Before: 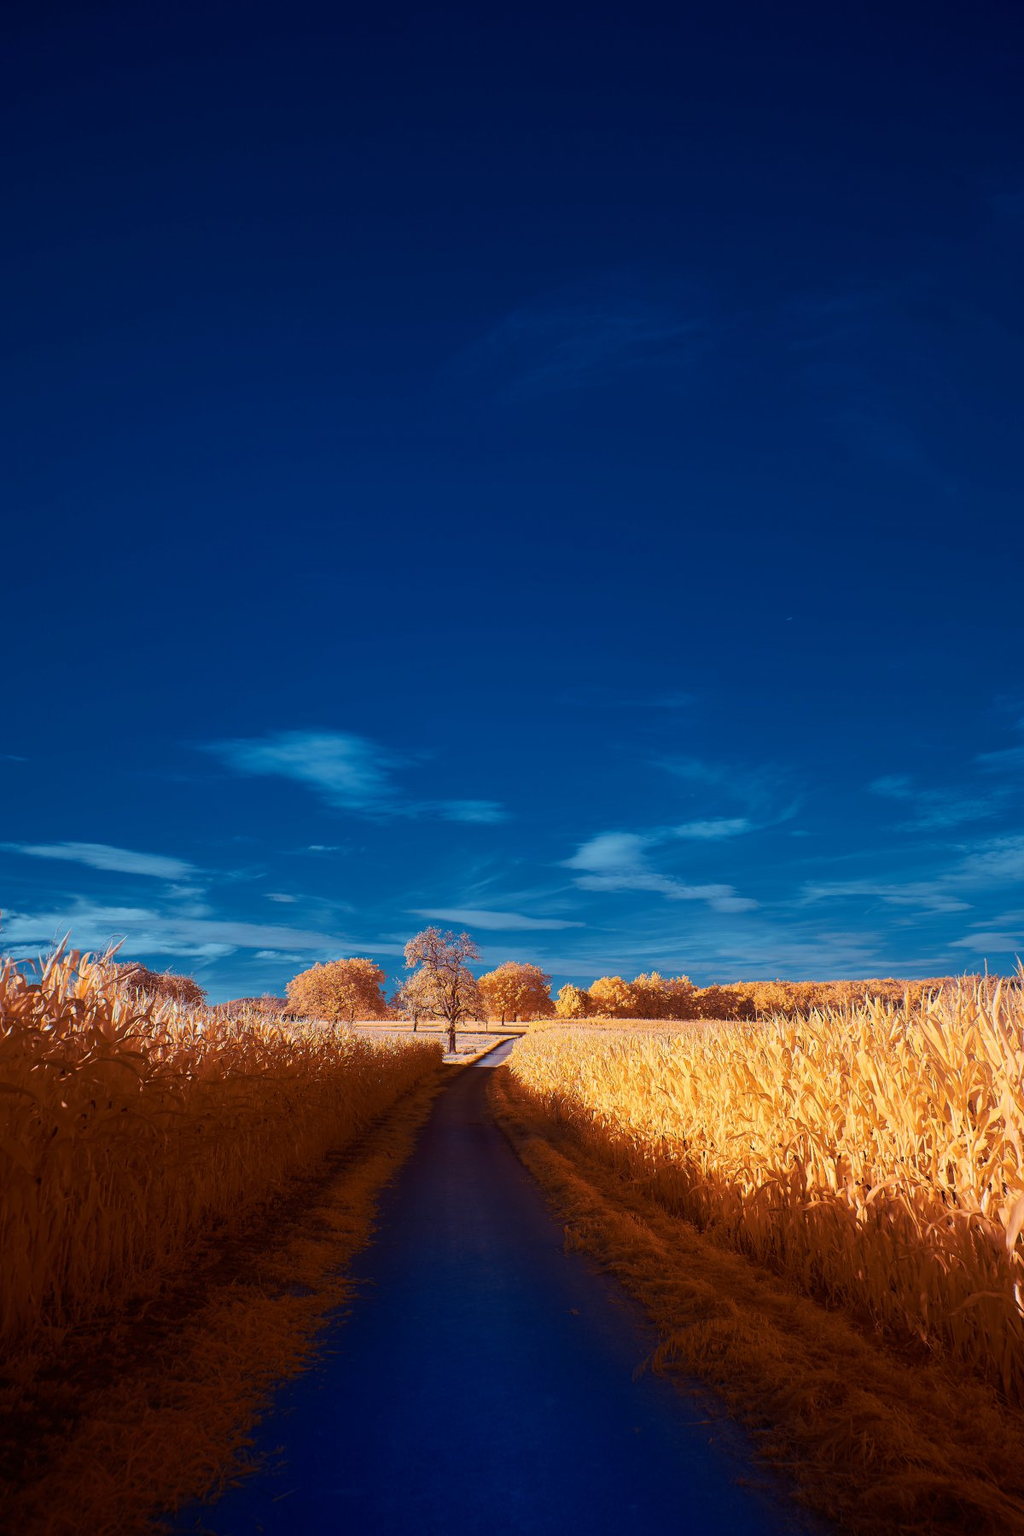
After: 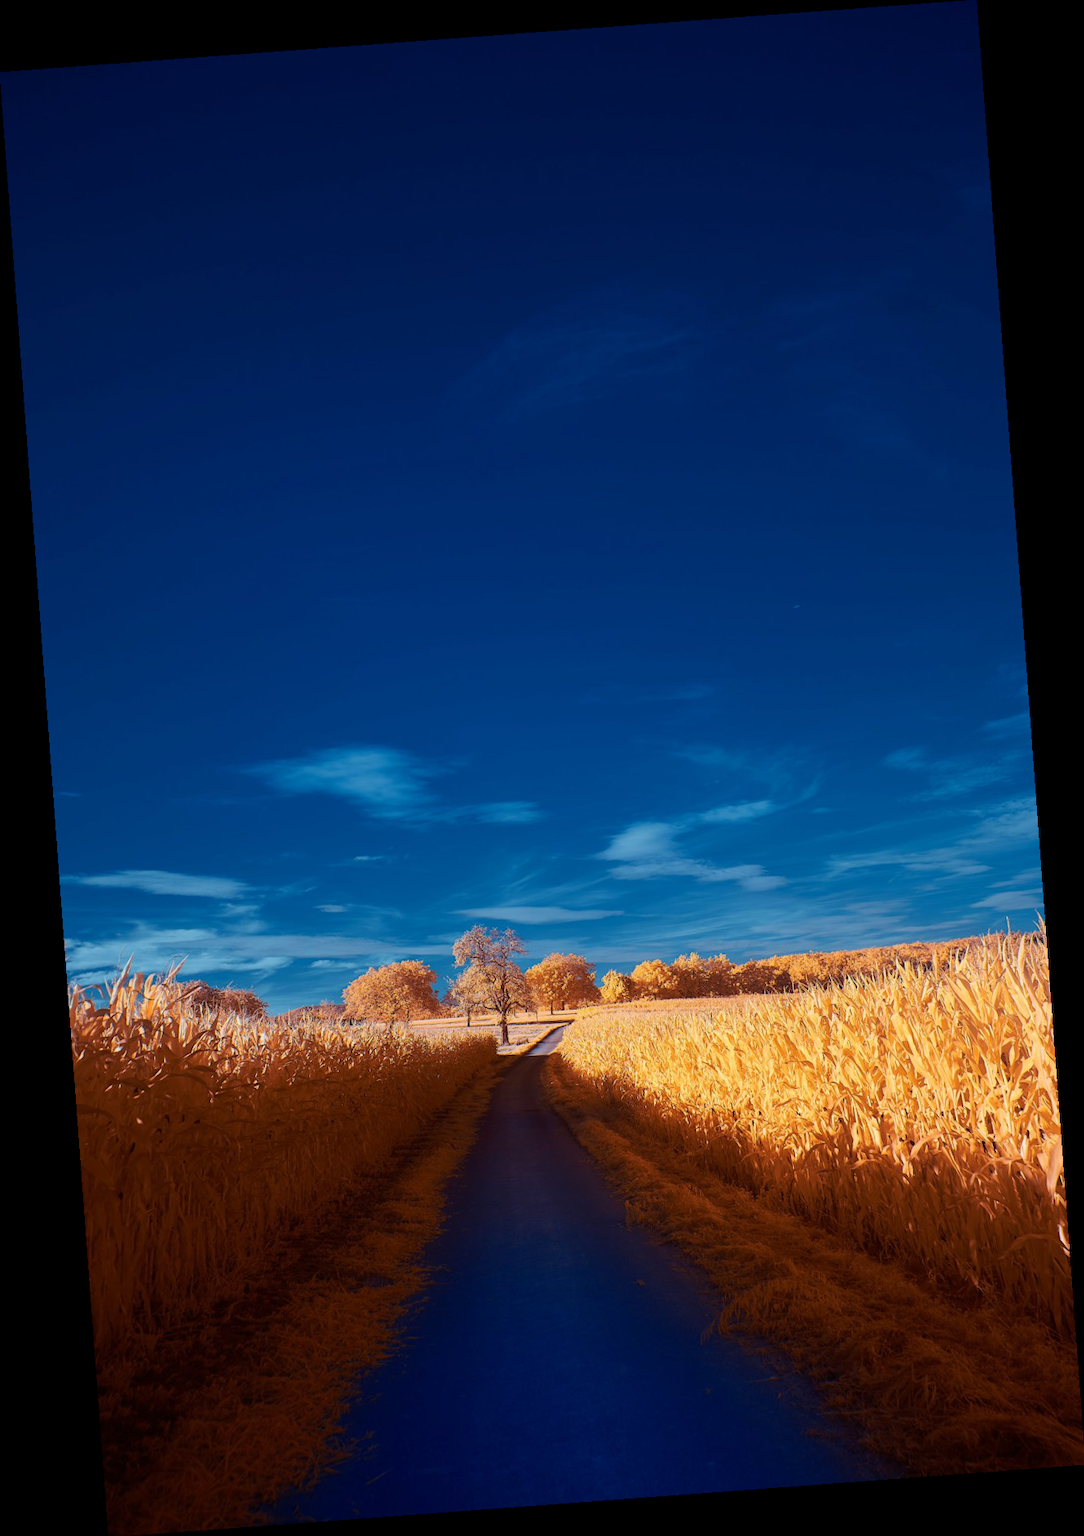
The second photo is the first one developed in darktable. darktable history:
rotate and perspective: rotation -4.25°, automatic cropping off
